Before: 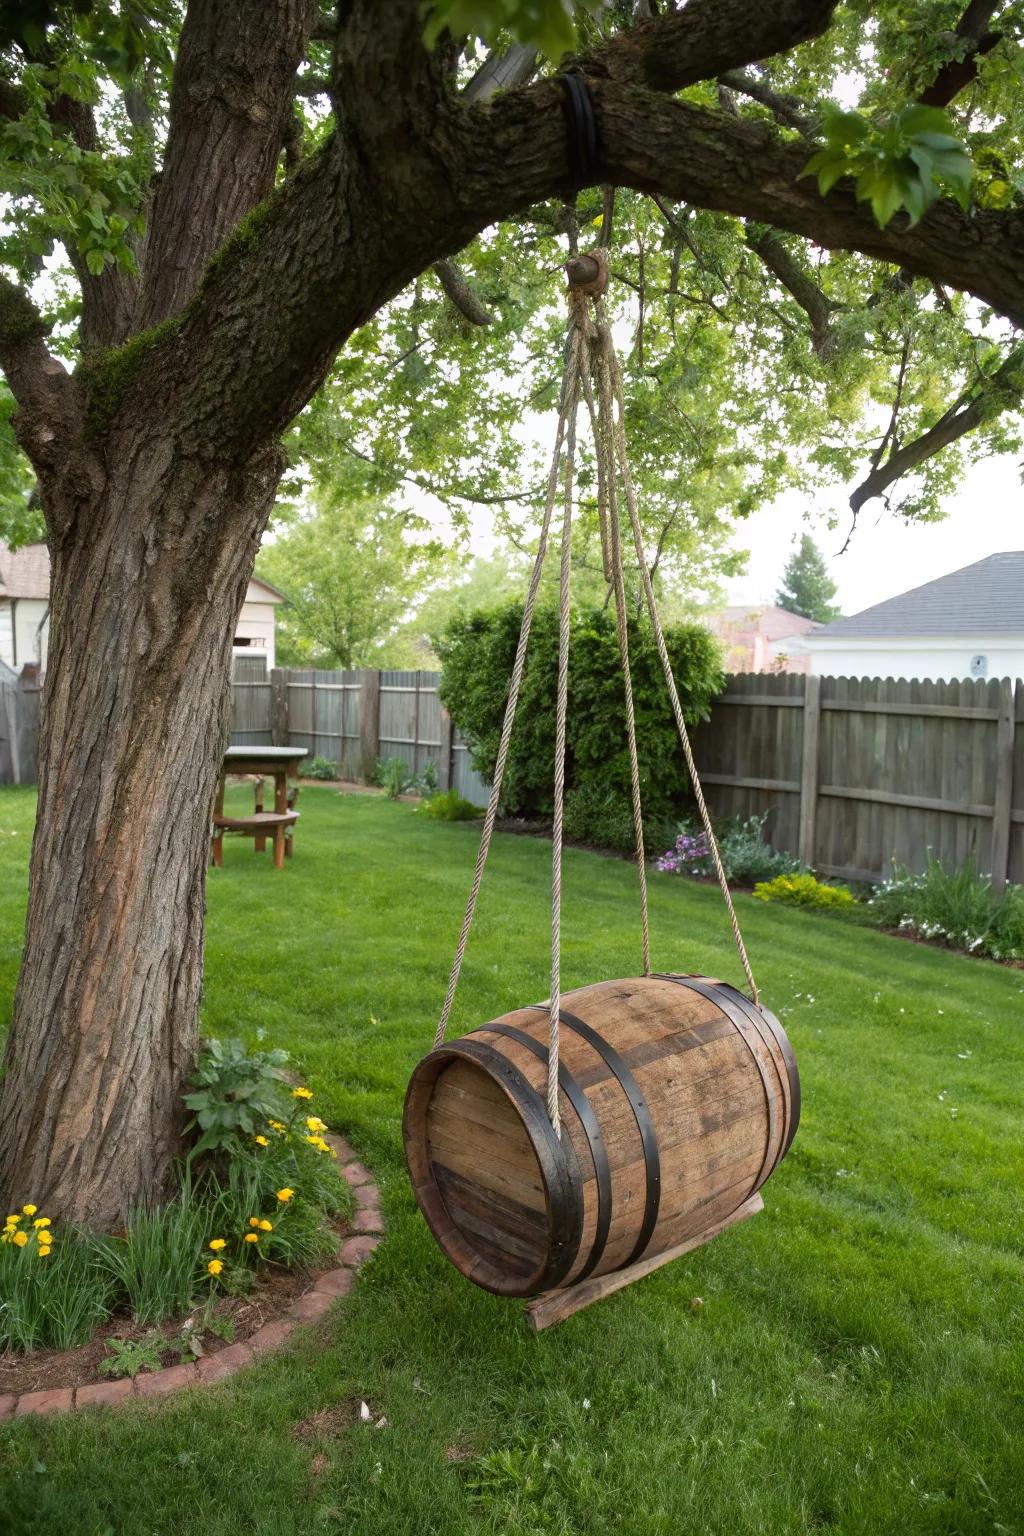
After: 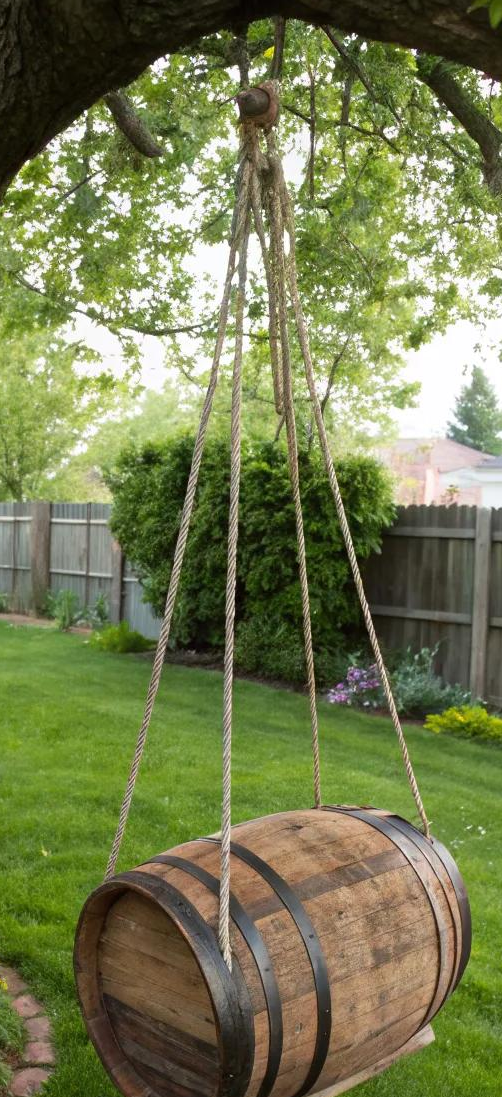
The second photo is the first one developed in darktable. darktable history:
crop: left 32.189%, top 10.982%, right 18.705%, bottom 17.546%
